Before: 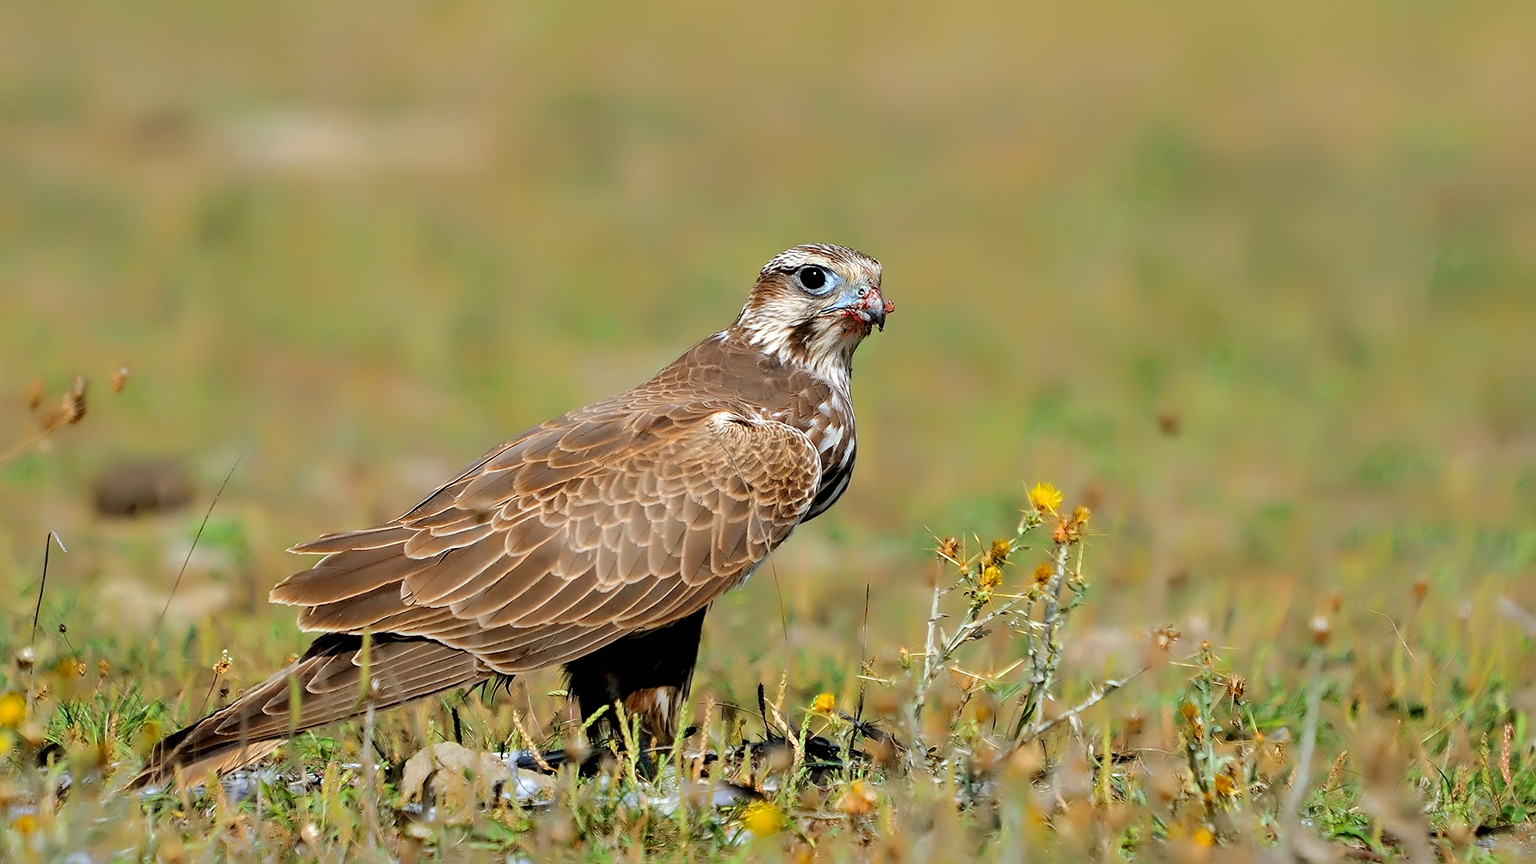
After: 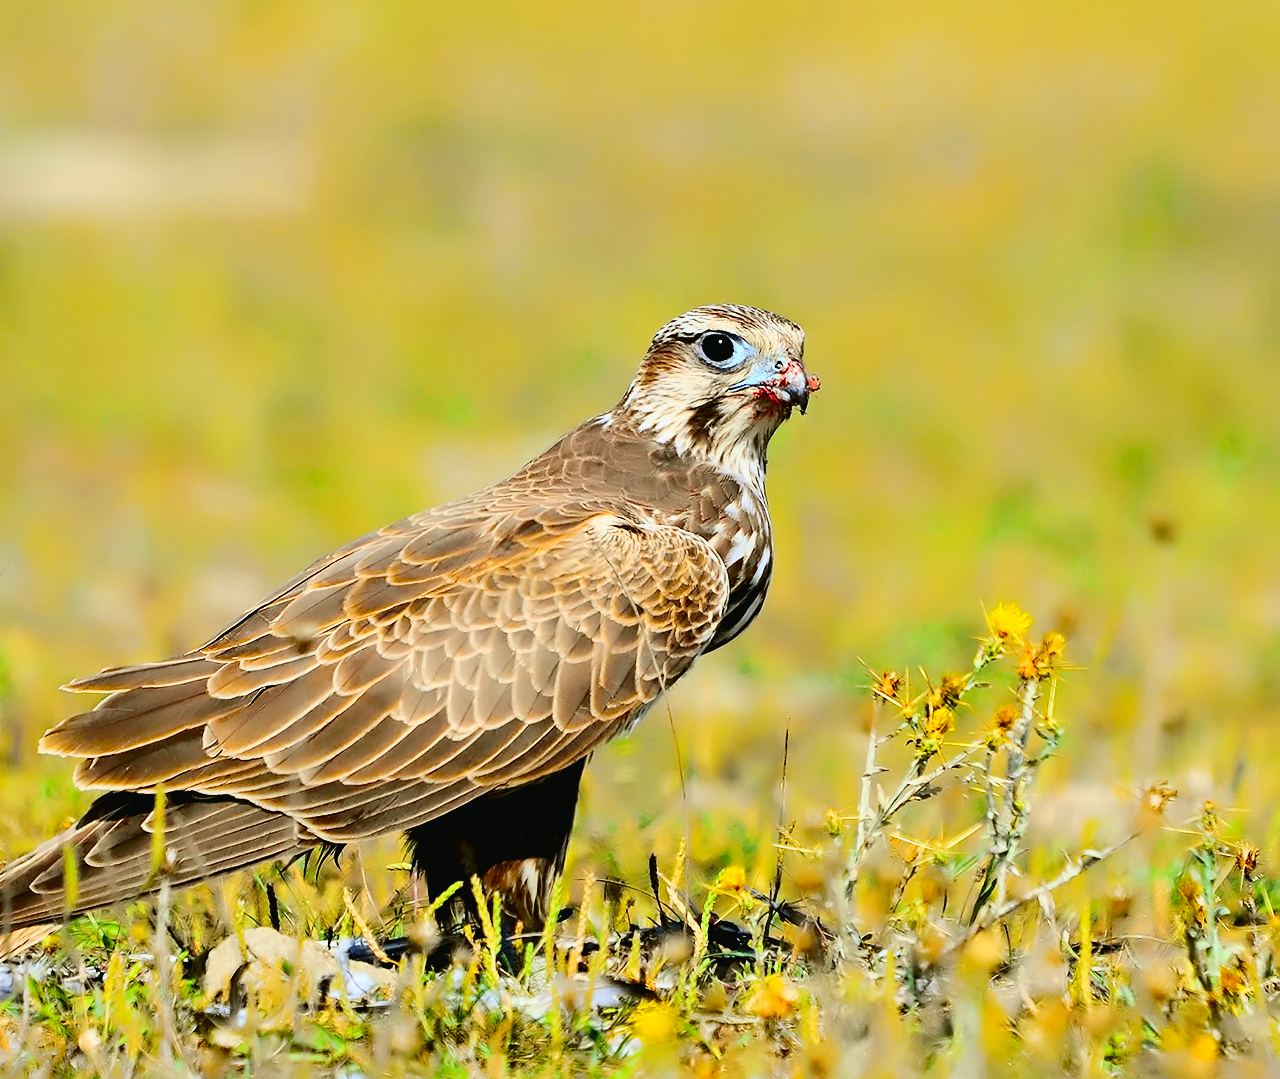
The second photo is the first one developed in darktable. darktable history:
tone curve: curves: ch0 [(0.003, 0.023) (0.071, 0.052) (0.249, 0.201) (0.466, 0.557) (0.625, 0.761) (0.783, 0.9) (0.994, 0.968)]; ch1 [(0, 0) (0.262, 0.227) (0.417, 0.386) (0.469, 0.467) (0.502, 0.498) (0.531, 0.521) (0.576, 0.586) (0.612, 0.634) (0.634, 0.68) (0.686, 0.728) (0.994, 0.987)]; ch2 [(0, 0) (0.262, 0.188) (0.385, 0.353) (0.427, 0.424) (0.495, 0.493) (0.518, 0.544) (0.55, 0.579) (0.595, 0.621) (0.644, 0.748) (1, 1)], color space Lab, independent channels, preserve colors none
crop and rotate: left 15.546%, right 17.787%
